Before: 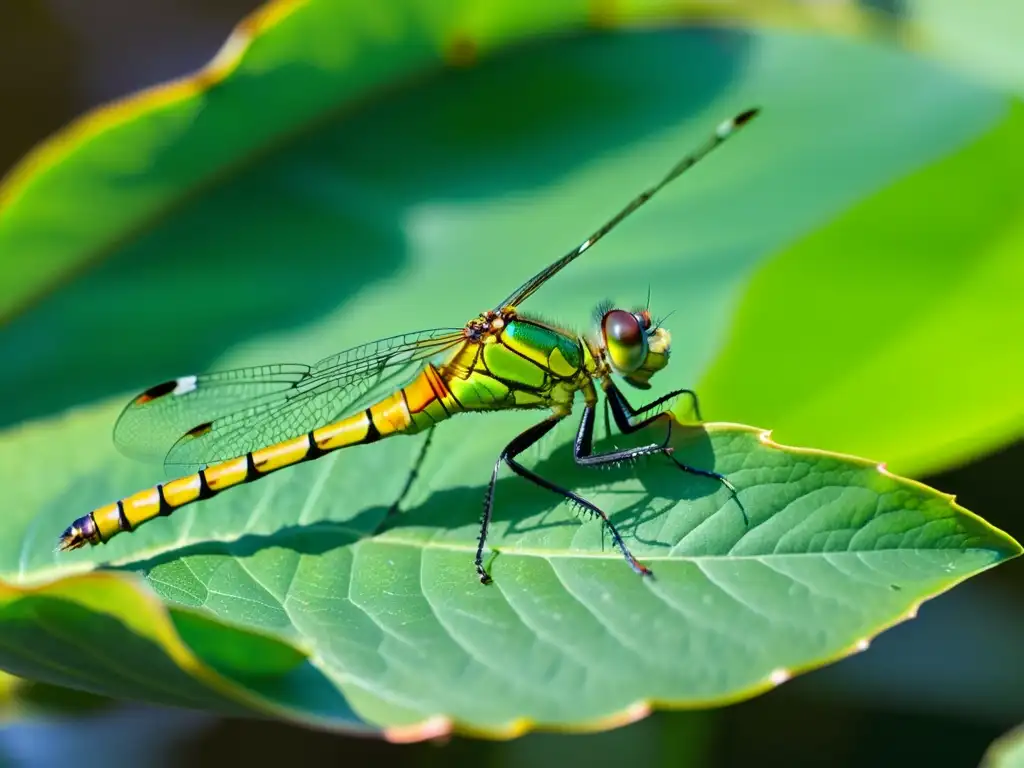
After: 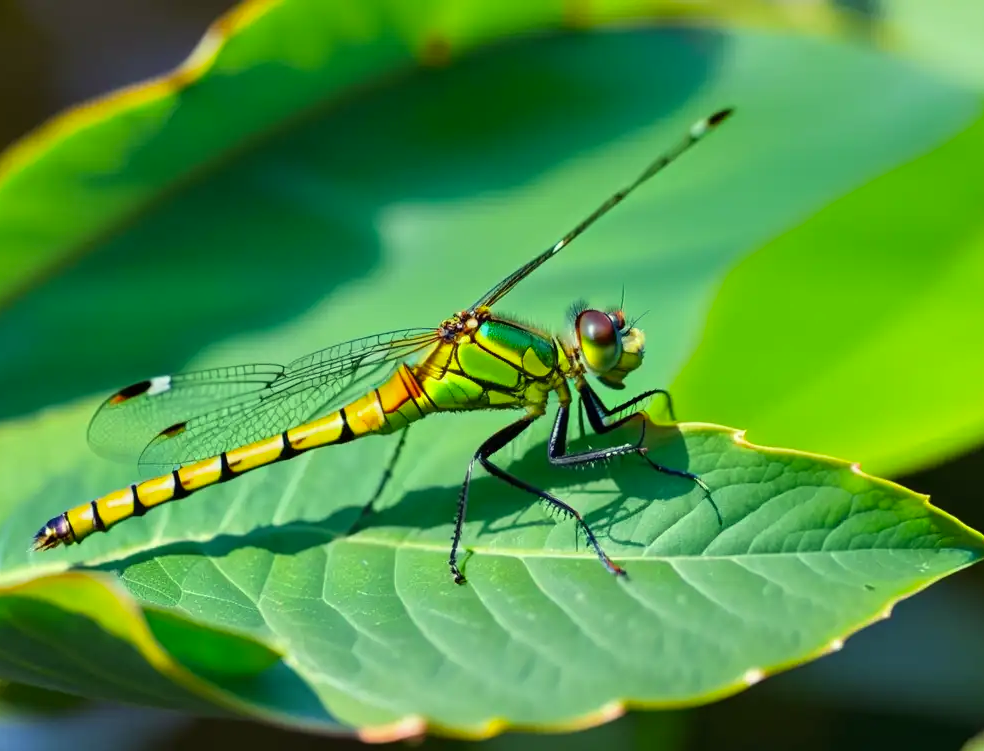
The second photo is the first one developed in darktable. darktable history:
color correction: highlights a* -5.78, highlights b* 10.98
crop and rotate: left 2.569%, right 1.244%, bottom 2.19%
